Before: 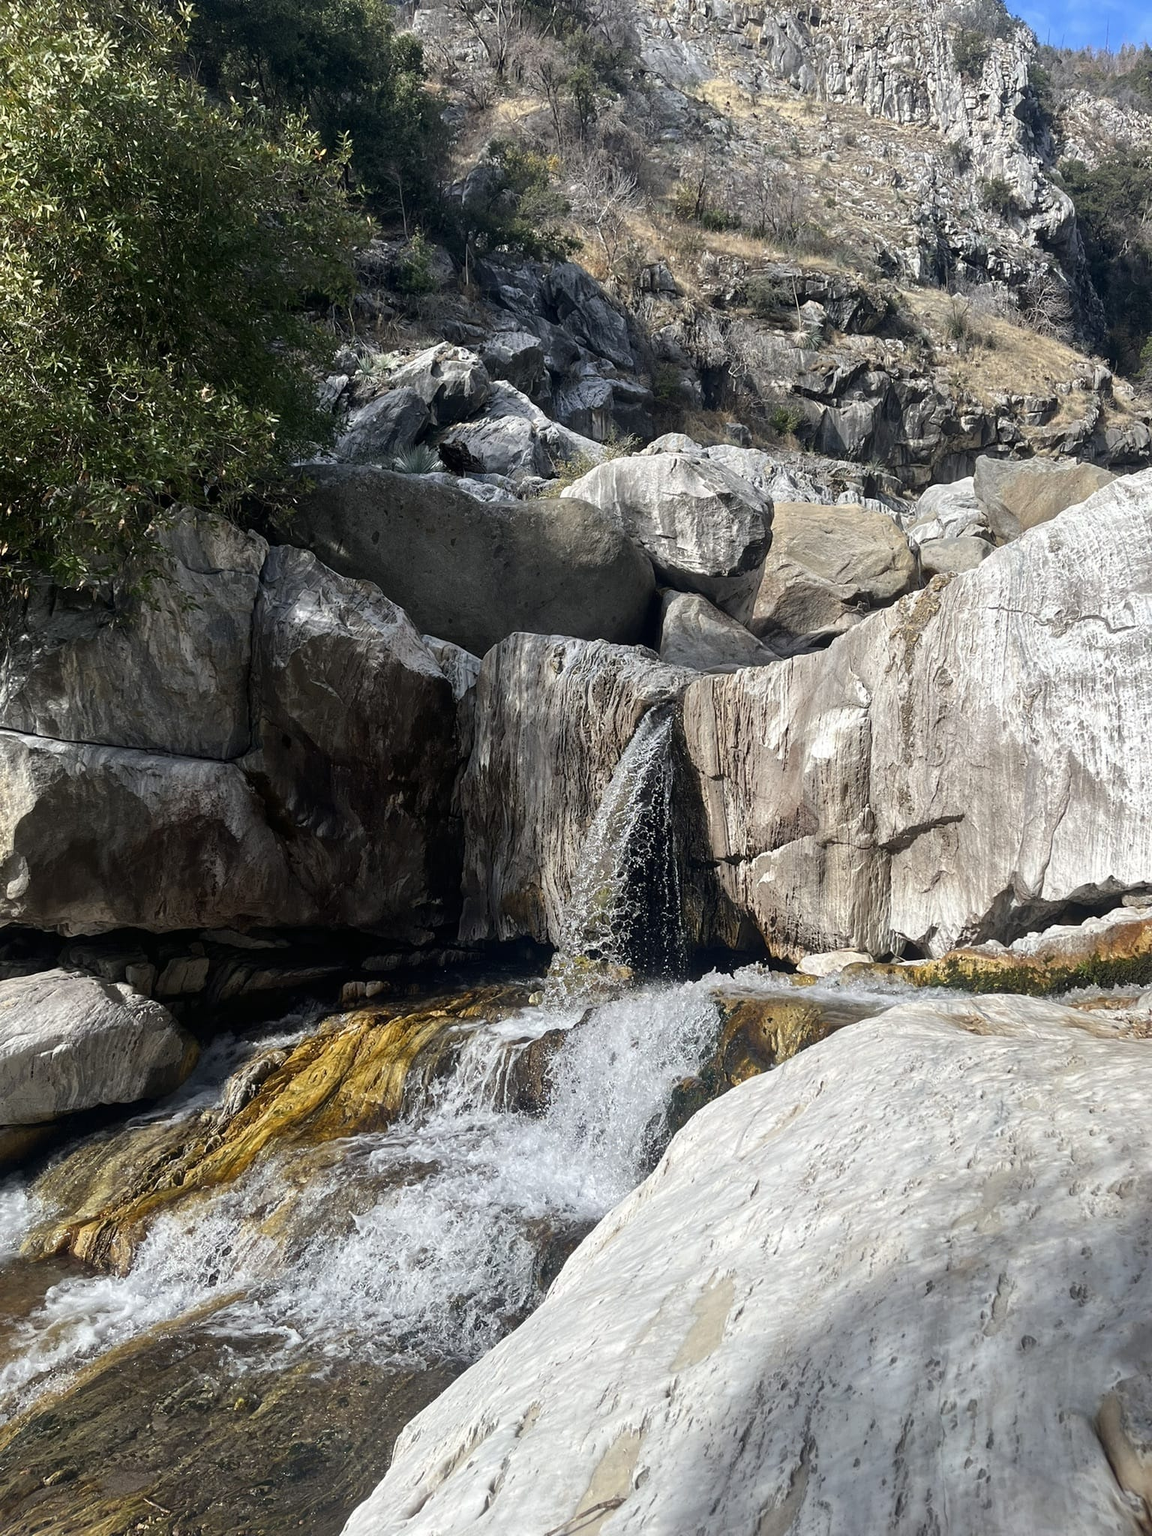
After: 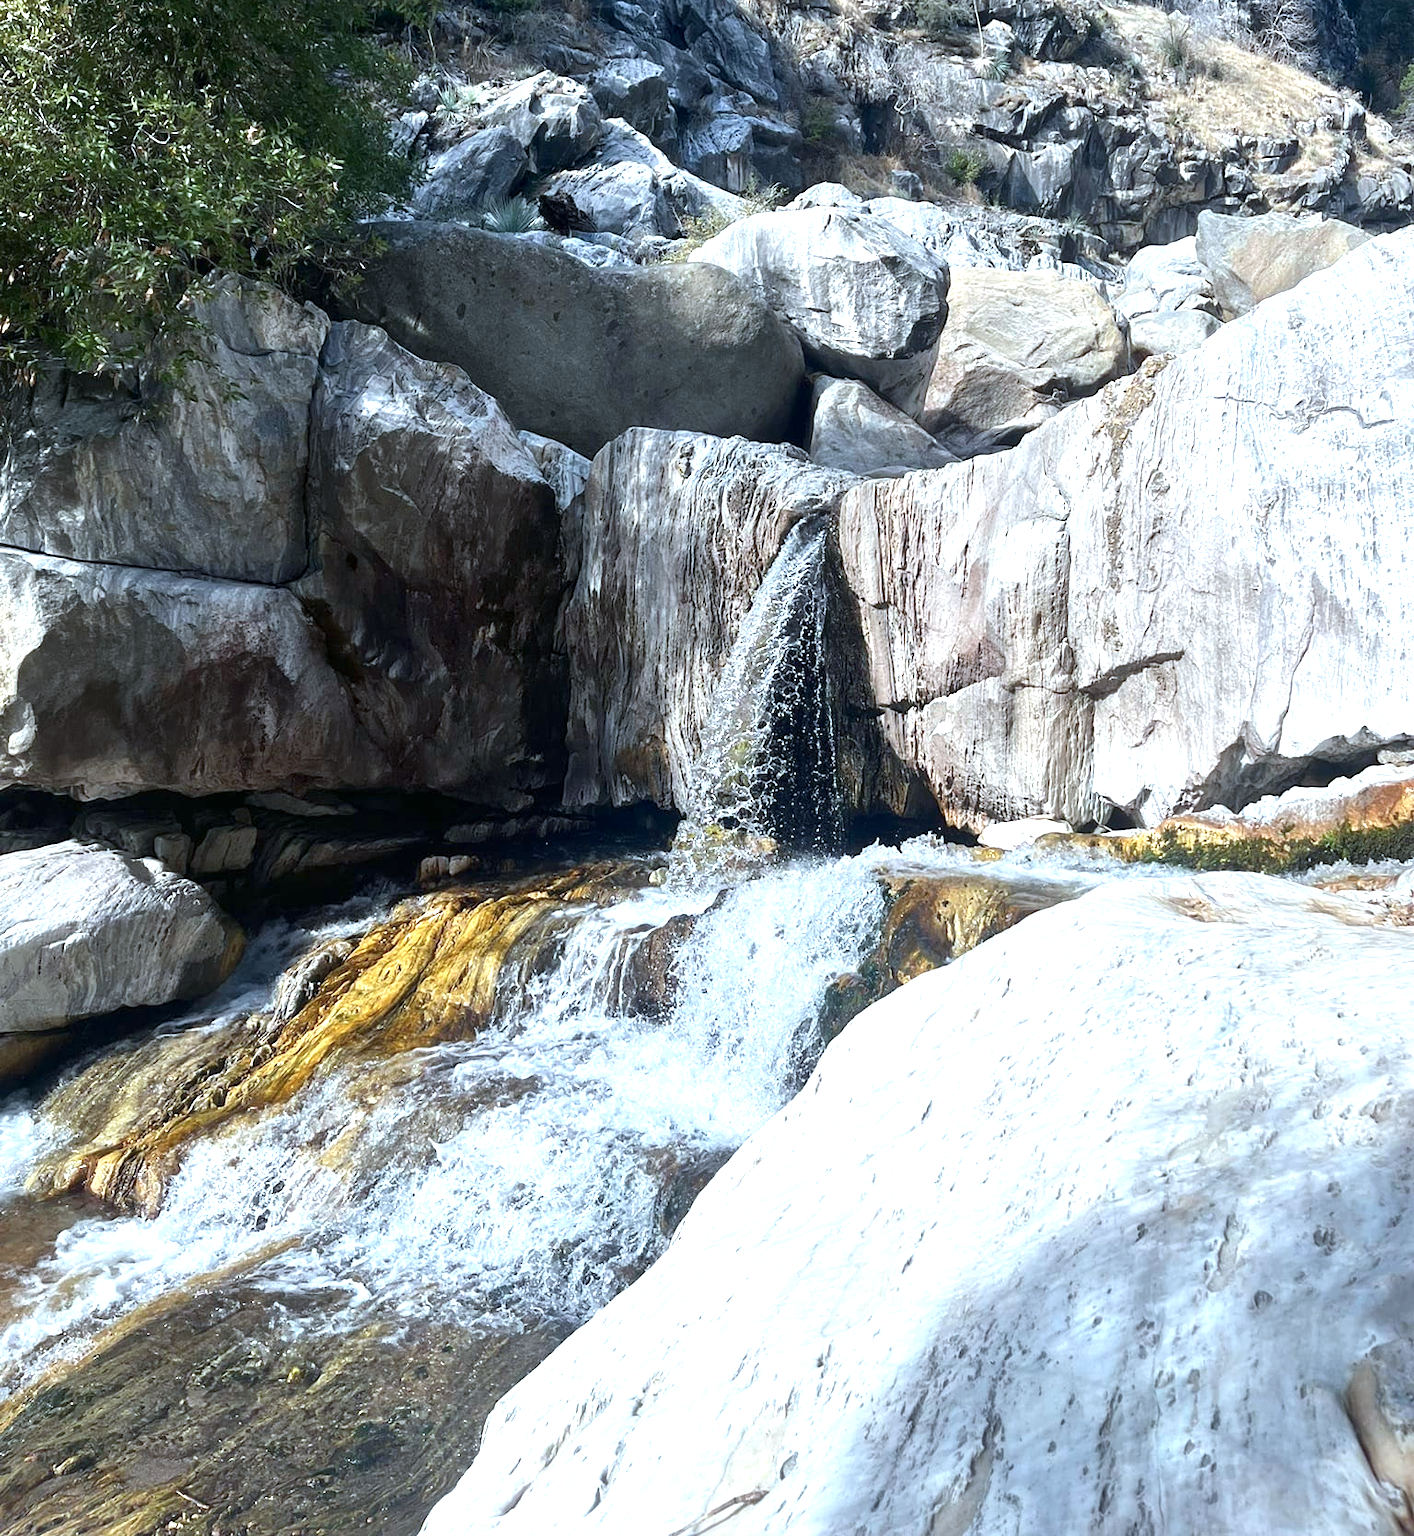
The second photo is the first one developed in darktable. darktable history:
color calibration: output R [0.972, 0.068, -0.094, 0], output G [-0.178, 1.216, -0.086, 0], output B [0.095, -0.136, 0.98, 0], illuminant custom, x 0.371, y 0.381, temperature 4283.16 K
exposure: exposure 1 EV, compensate highlight preservation false
crop and rotate: top 18.507%
